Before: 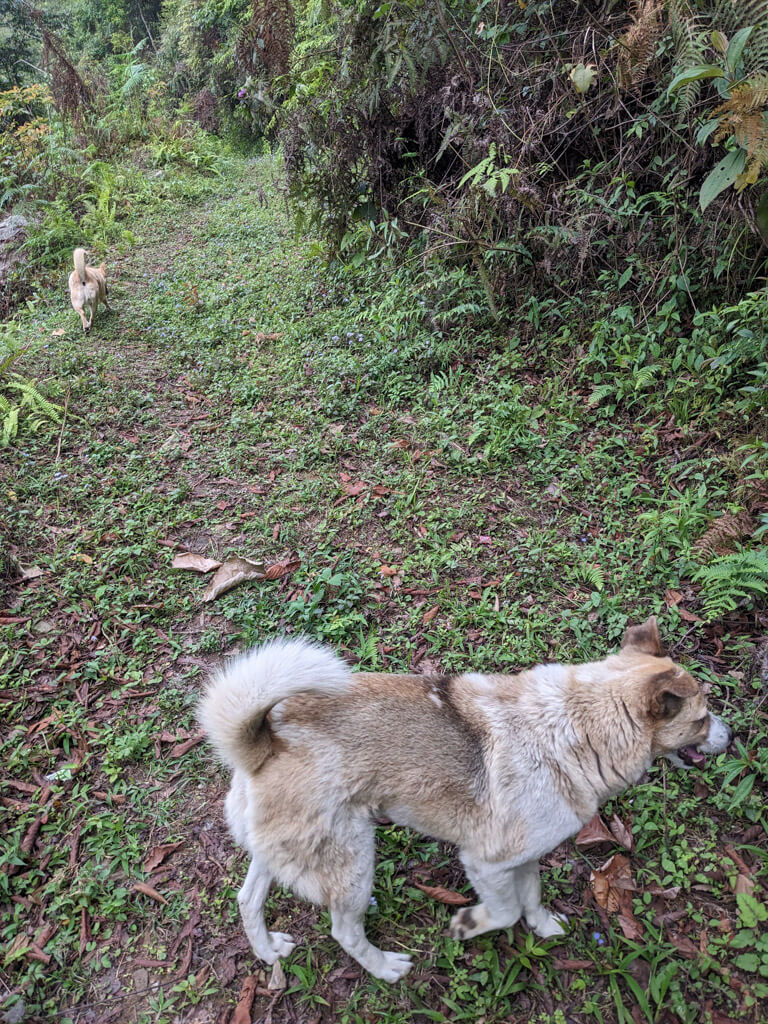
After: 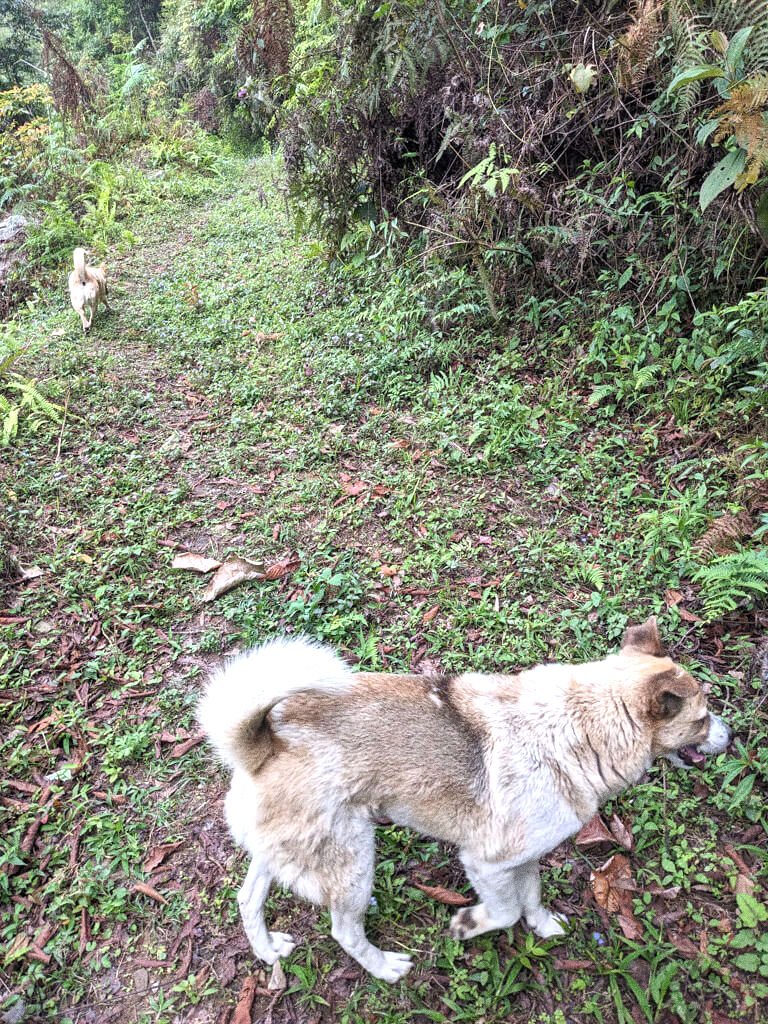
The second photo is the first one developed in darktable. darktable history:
exposure: exposure 0.766 EV, compensate highlight preservation false
grain: coarseness 0.09 ISO, strength 40%
